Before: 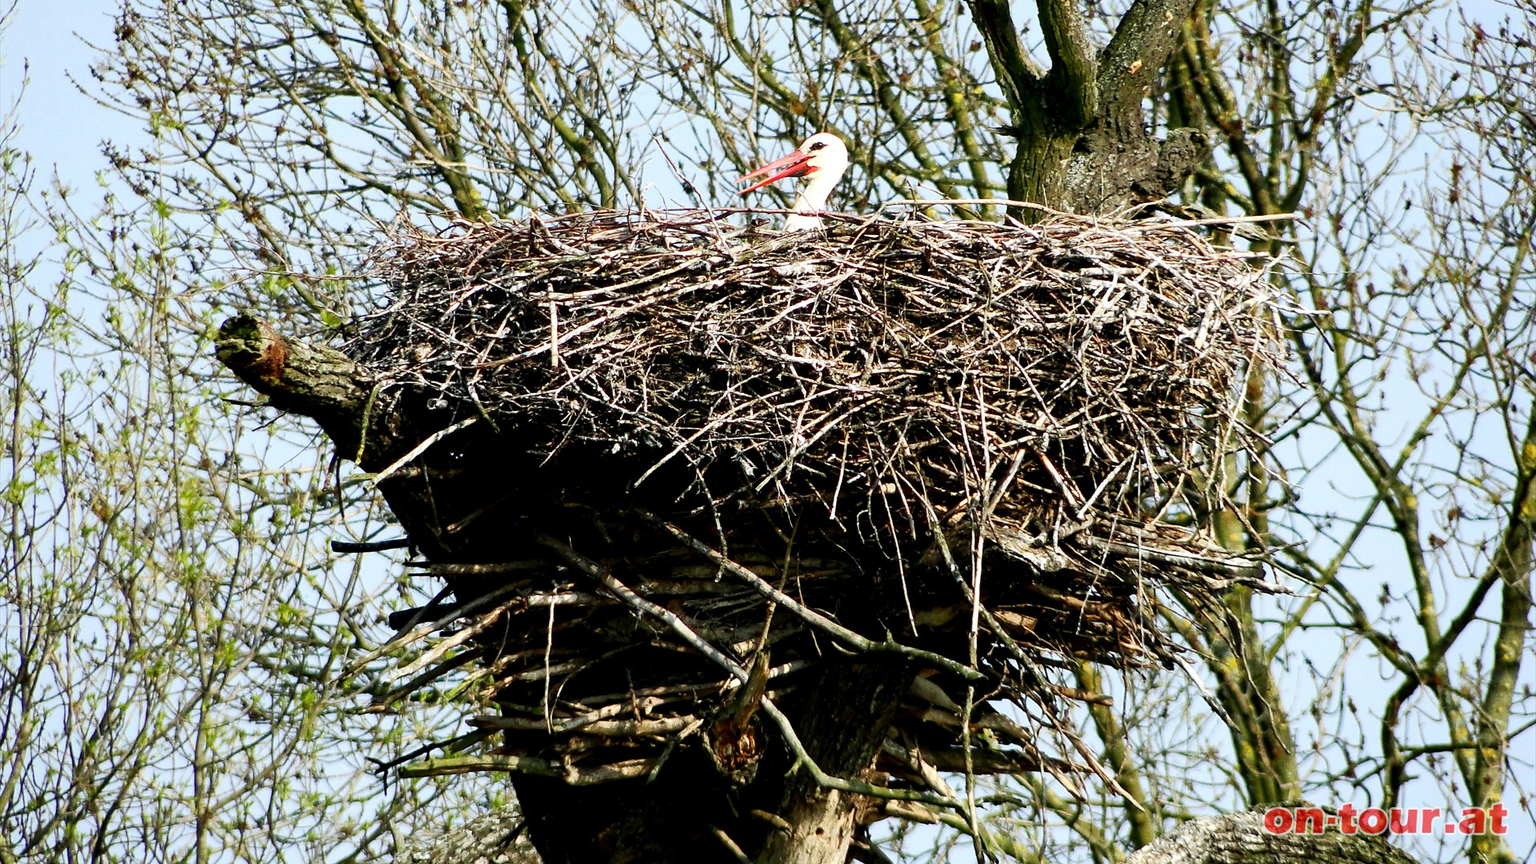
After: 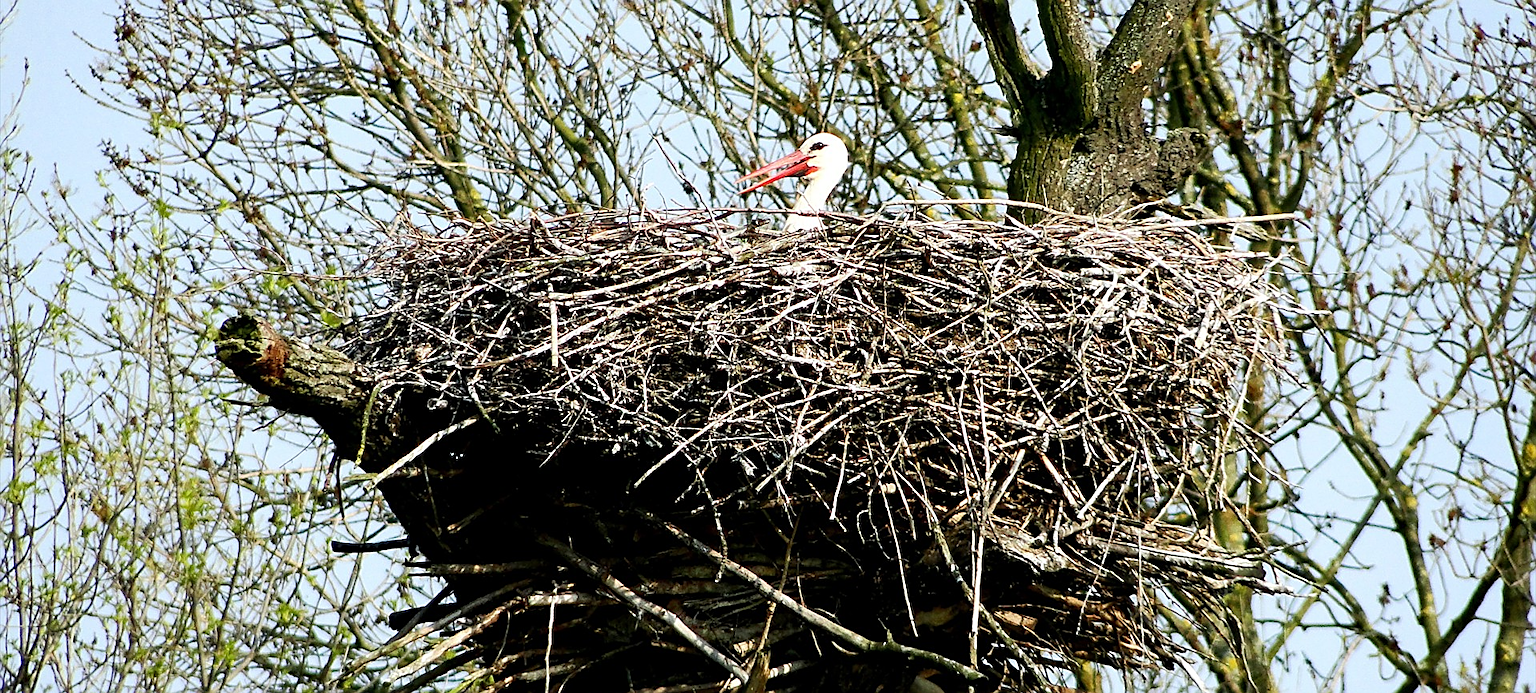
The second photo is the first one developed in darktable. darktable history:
crop: bottom 19.664%
sharpen: on, module defaults
